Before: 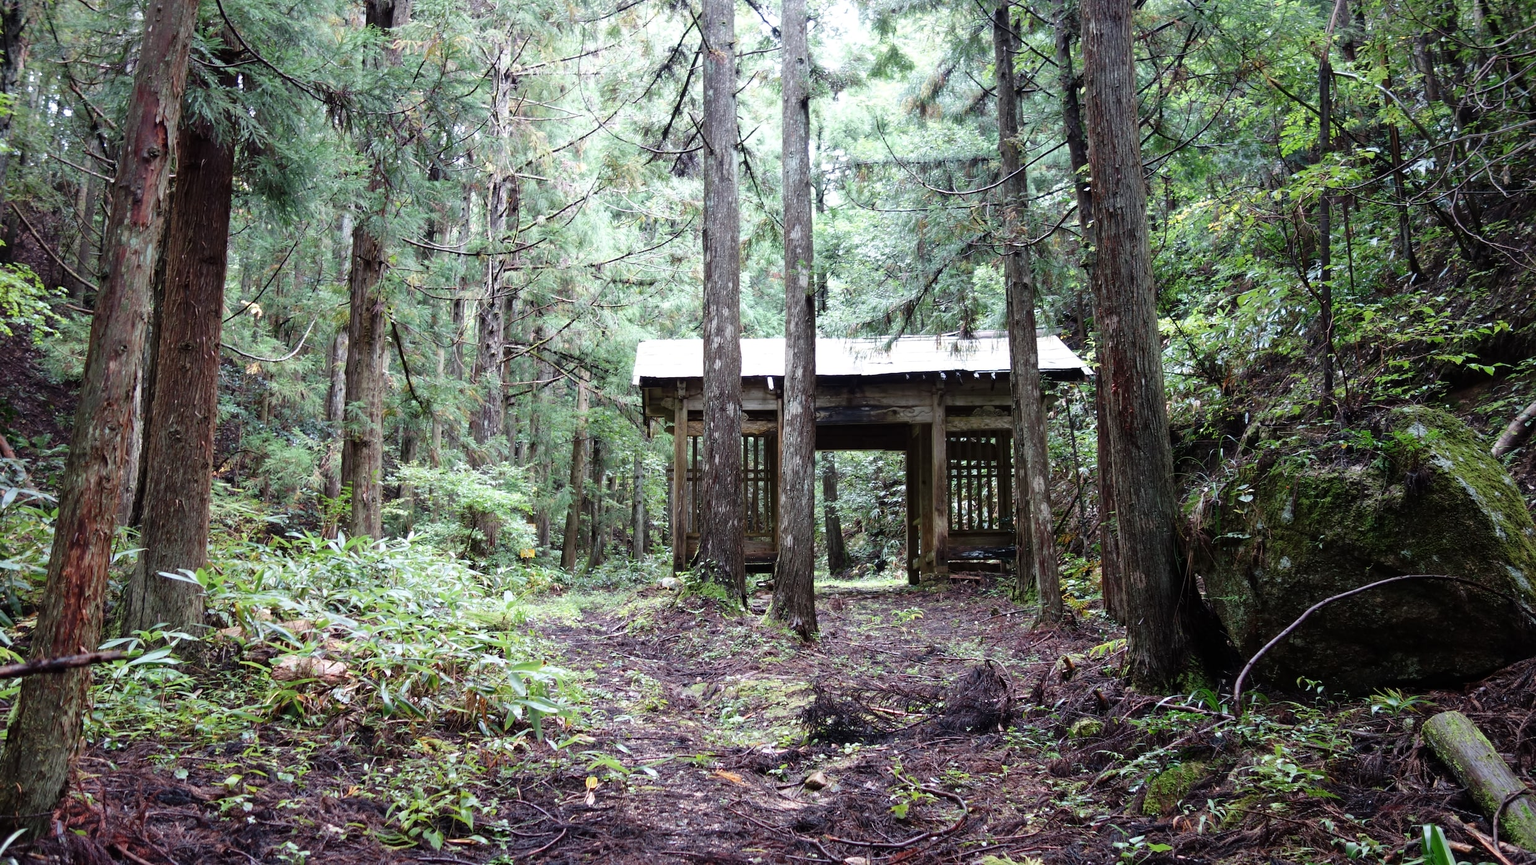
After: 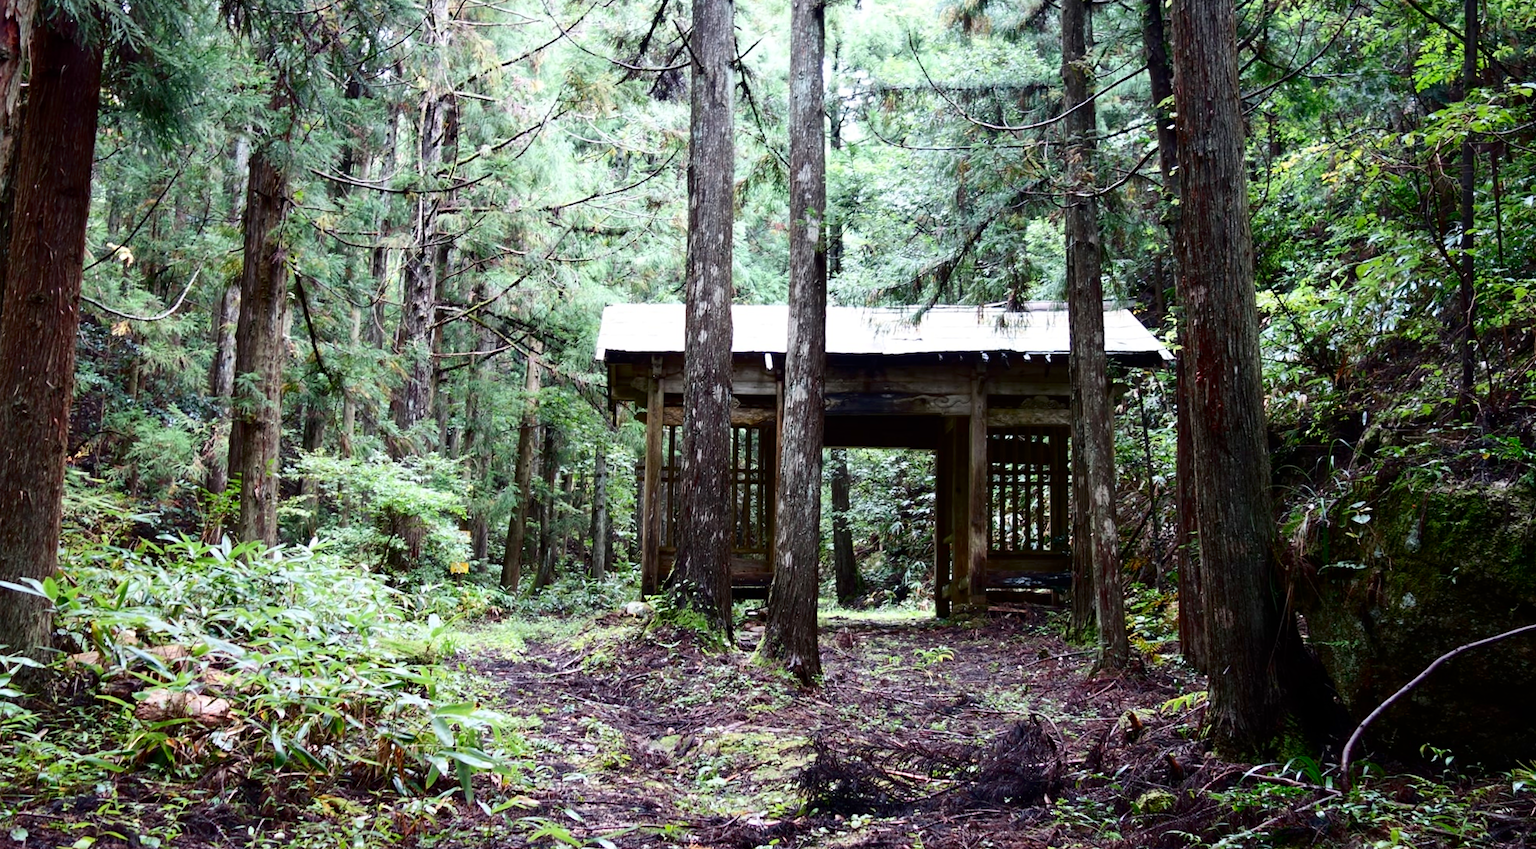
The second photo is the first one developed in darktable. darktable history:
crop and rotate: angle -3.27°, left 5.211%, top 5.211%, right 4.607%, bottom 4.607%
rotate and perspective: rotation -2°, crop left 0.022, crop right 0.978, crop top 0.049, crop bottom 0.951
contrast brightness saturation: contrast 0.19, brightness -0.11, saturation 0.21
